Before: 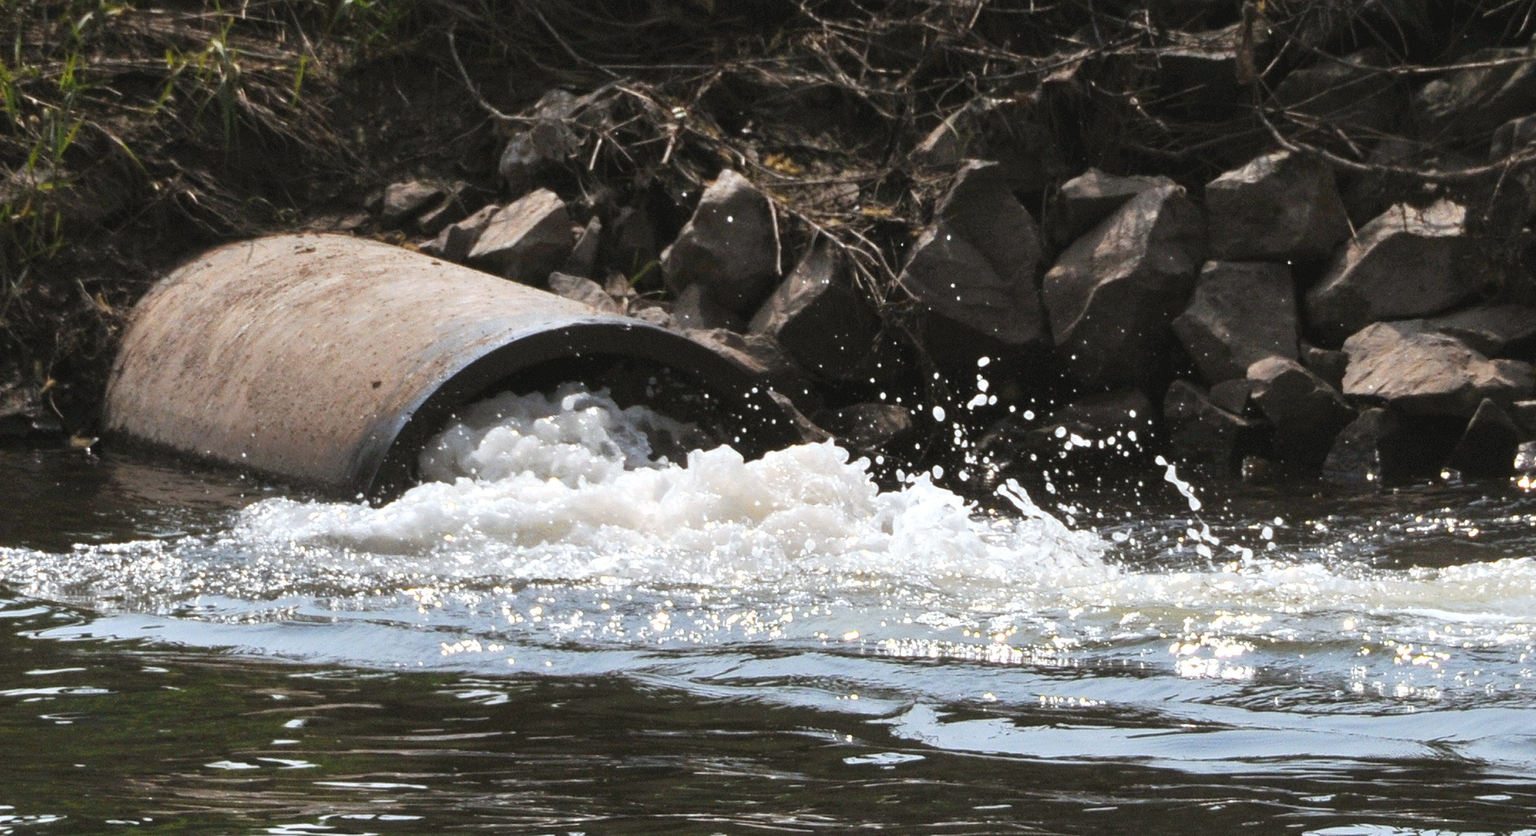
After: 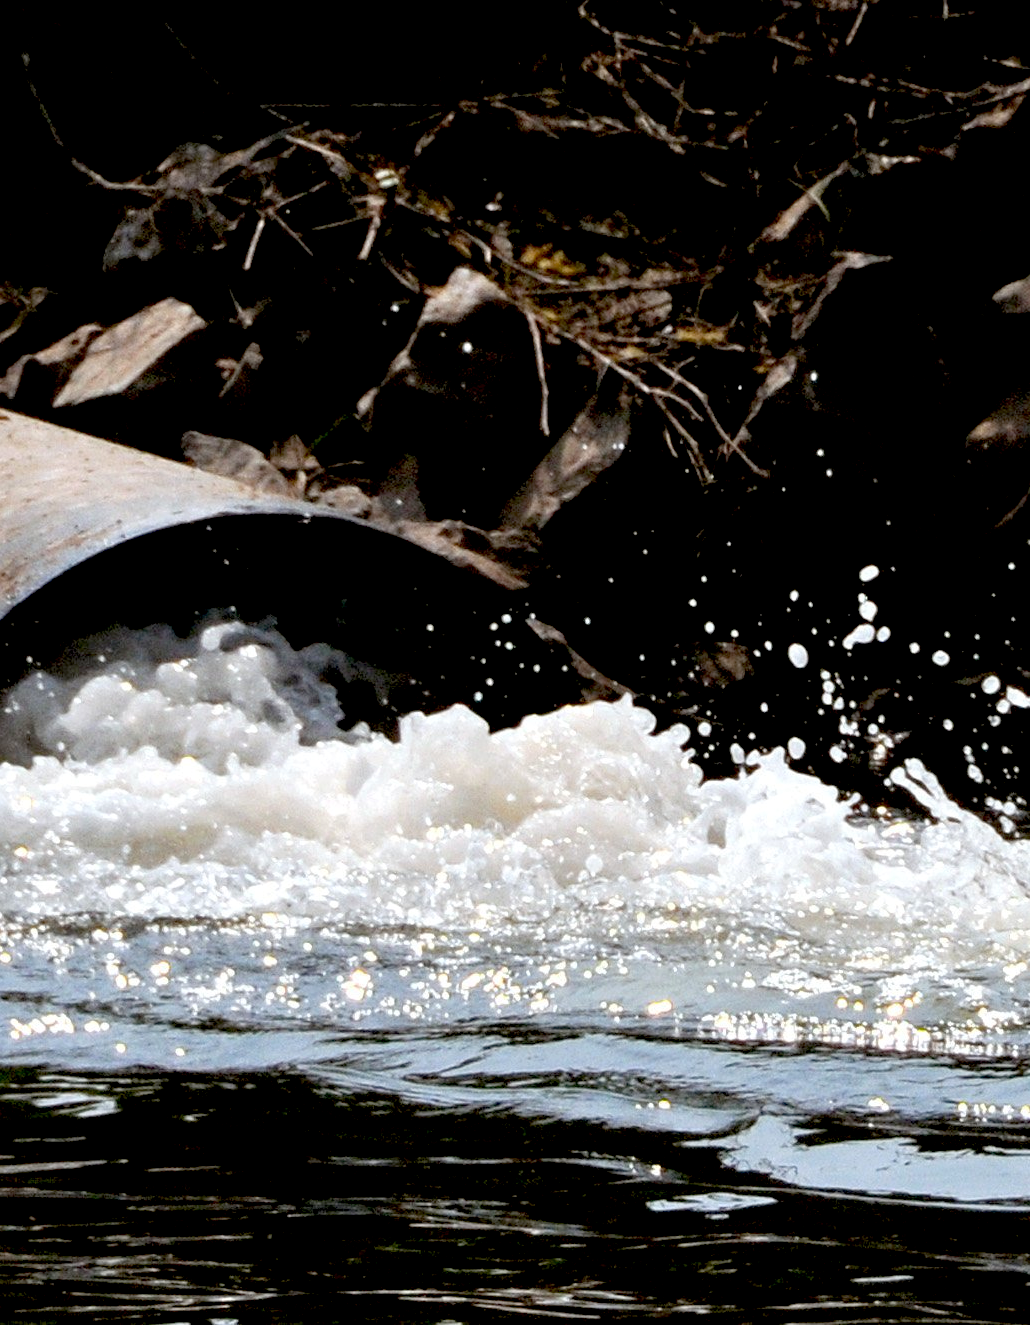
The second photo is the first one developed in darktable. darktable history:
crop: left 28.334%, right 29.294%
exposure: black level correction 0.049, exposure 0.013 EV, compensate highlight preservation false
